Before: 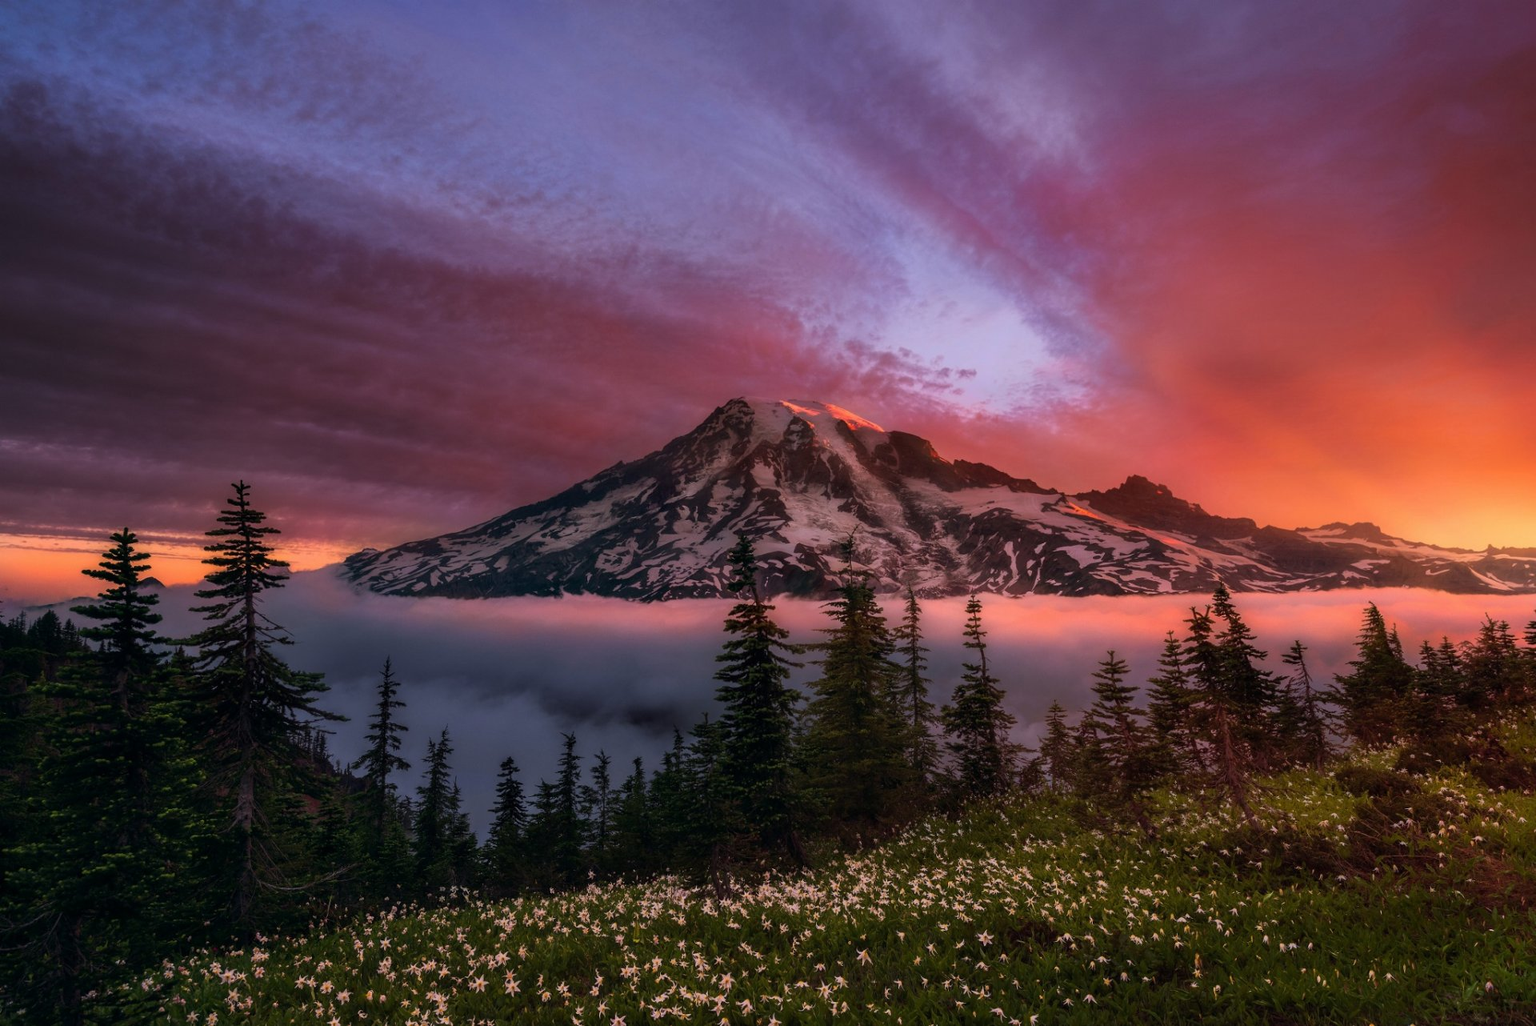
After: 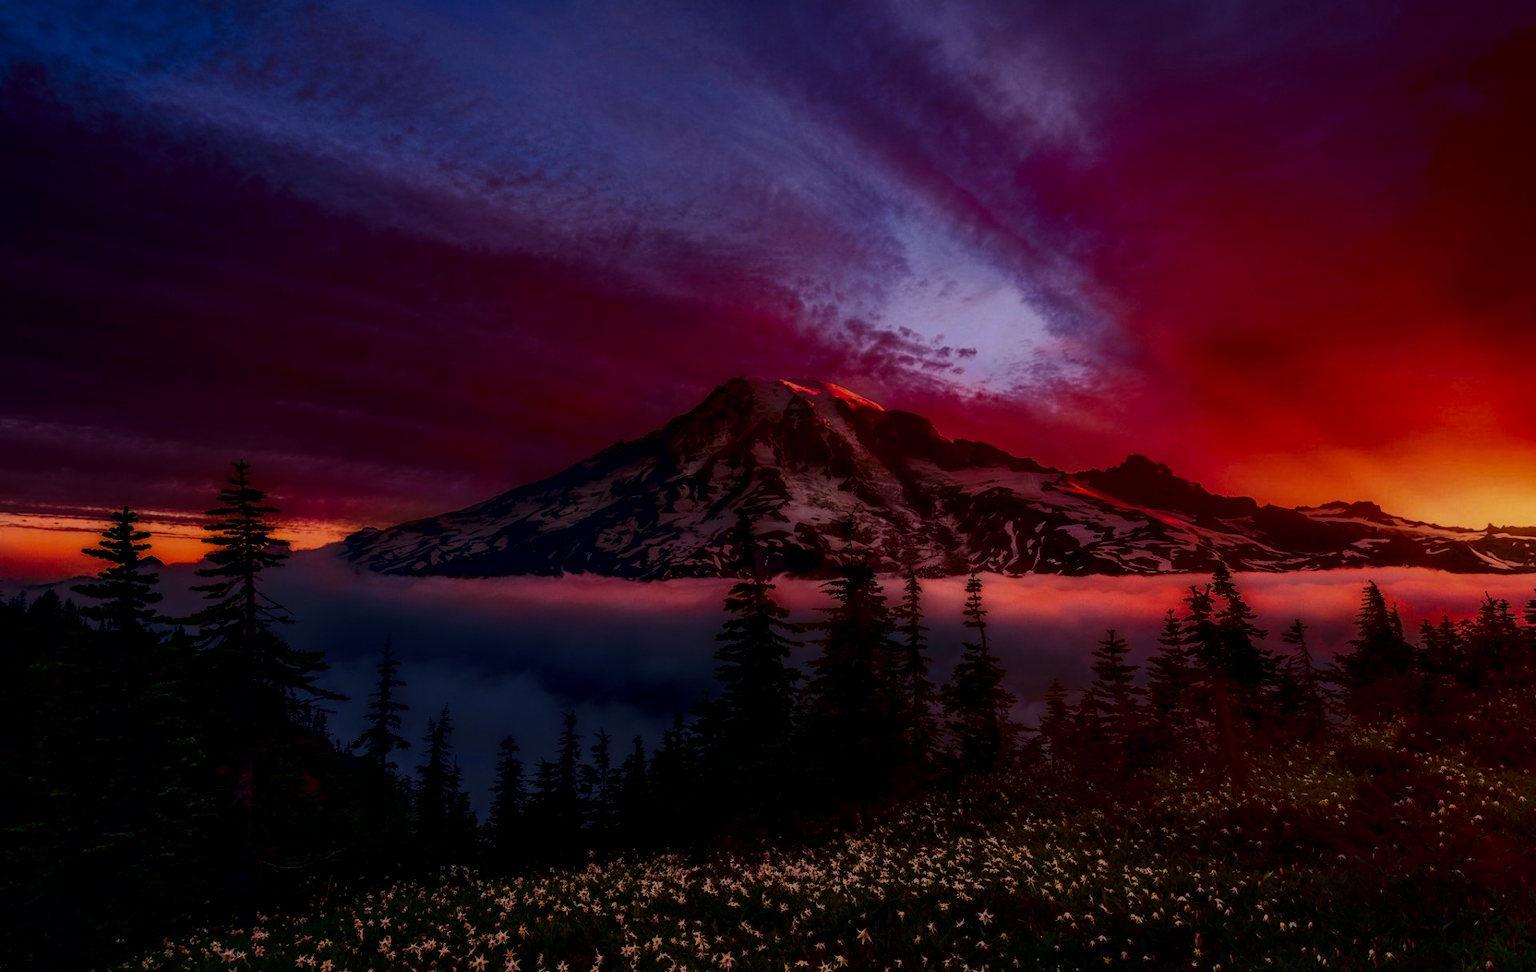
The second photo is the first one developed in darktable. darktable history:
contrast brightness saturation: contrast 0.089, brightness -0.583, saturation 0.173
local contrast: on, module defaults
crop and rotate: top 2.052%, bottom 3.038%
